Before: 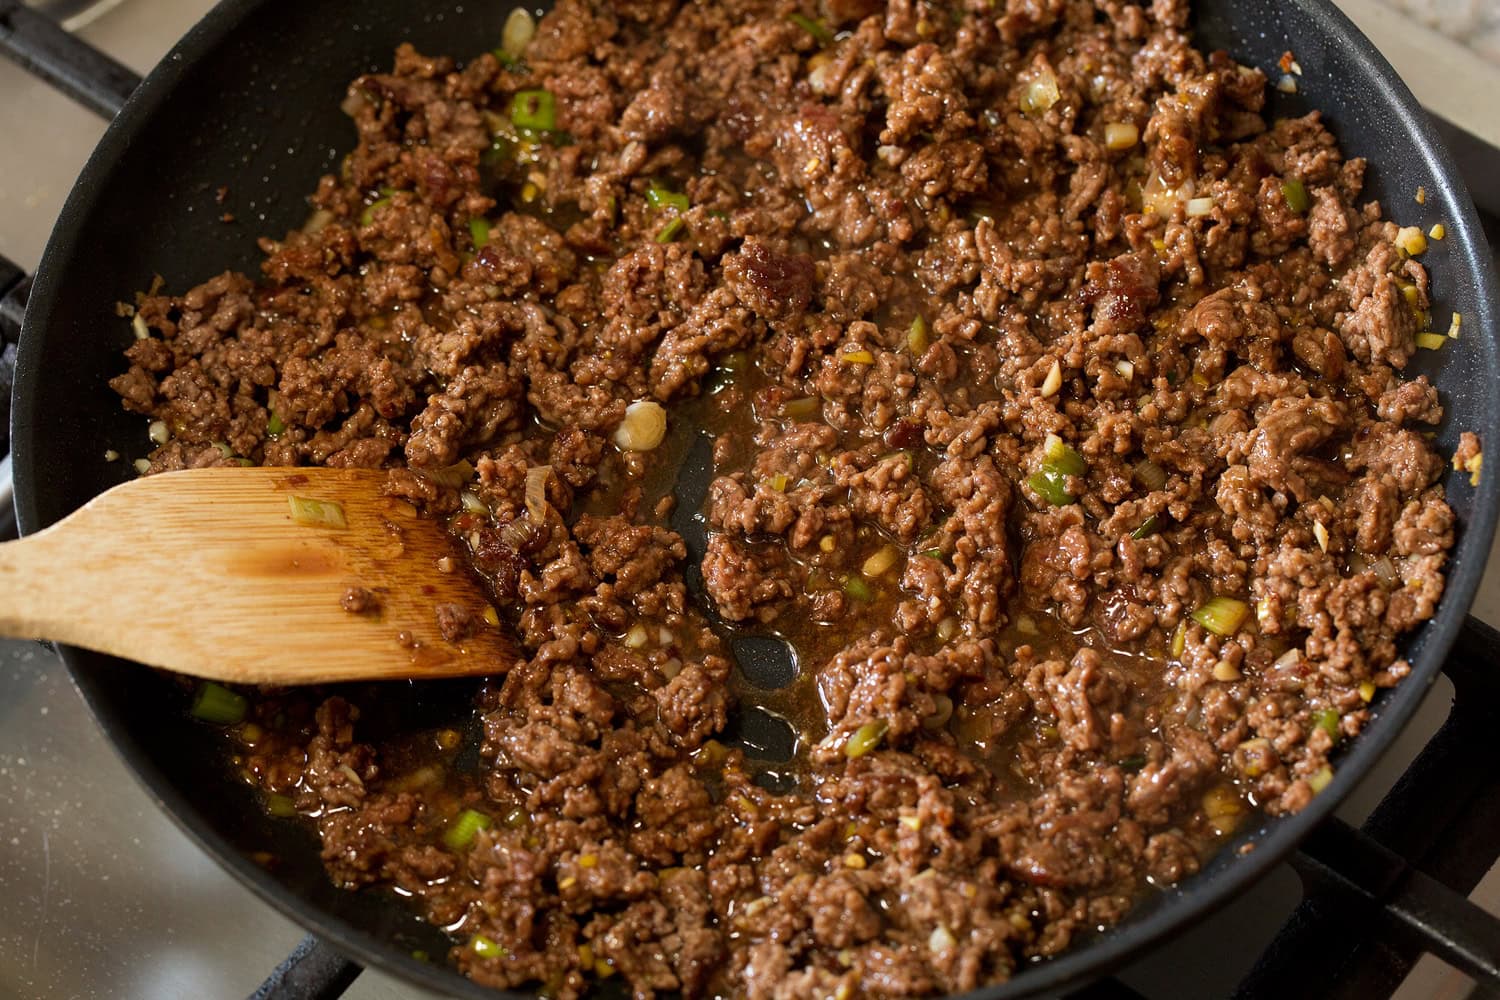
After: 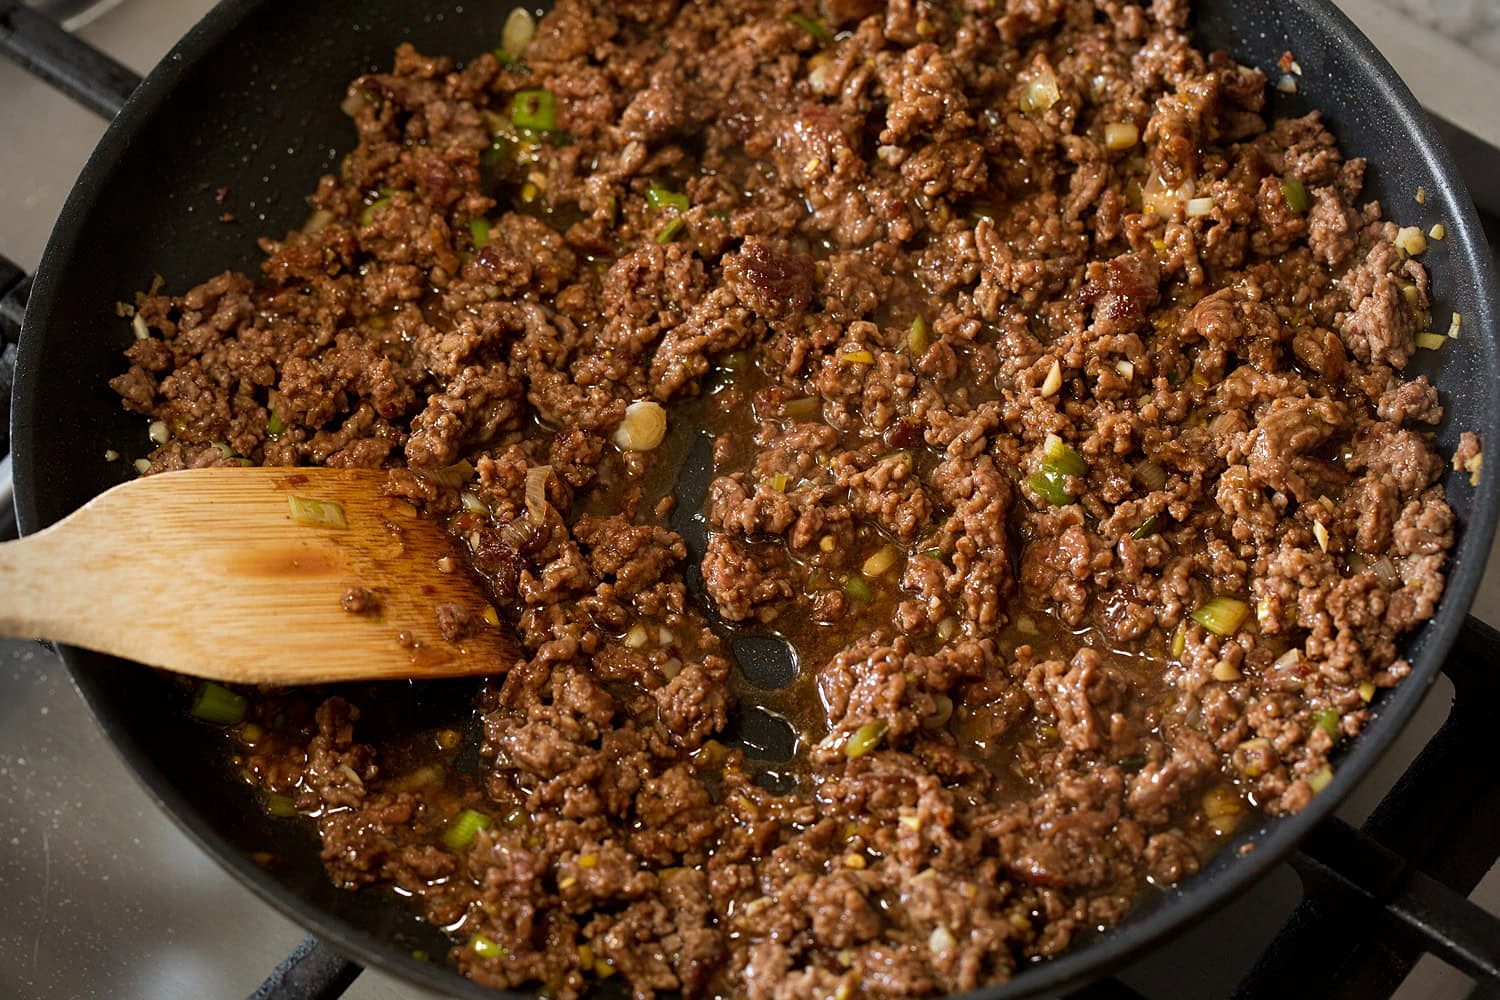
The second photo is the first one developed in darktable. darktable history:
sharpen: amount 0.2
vignetting: on, module defaults
